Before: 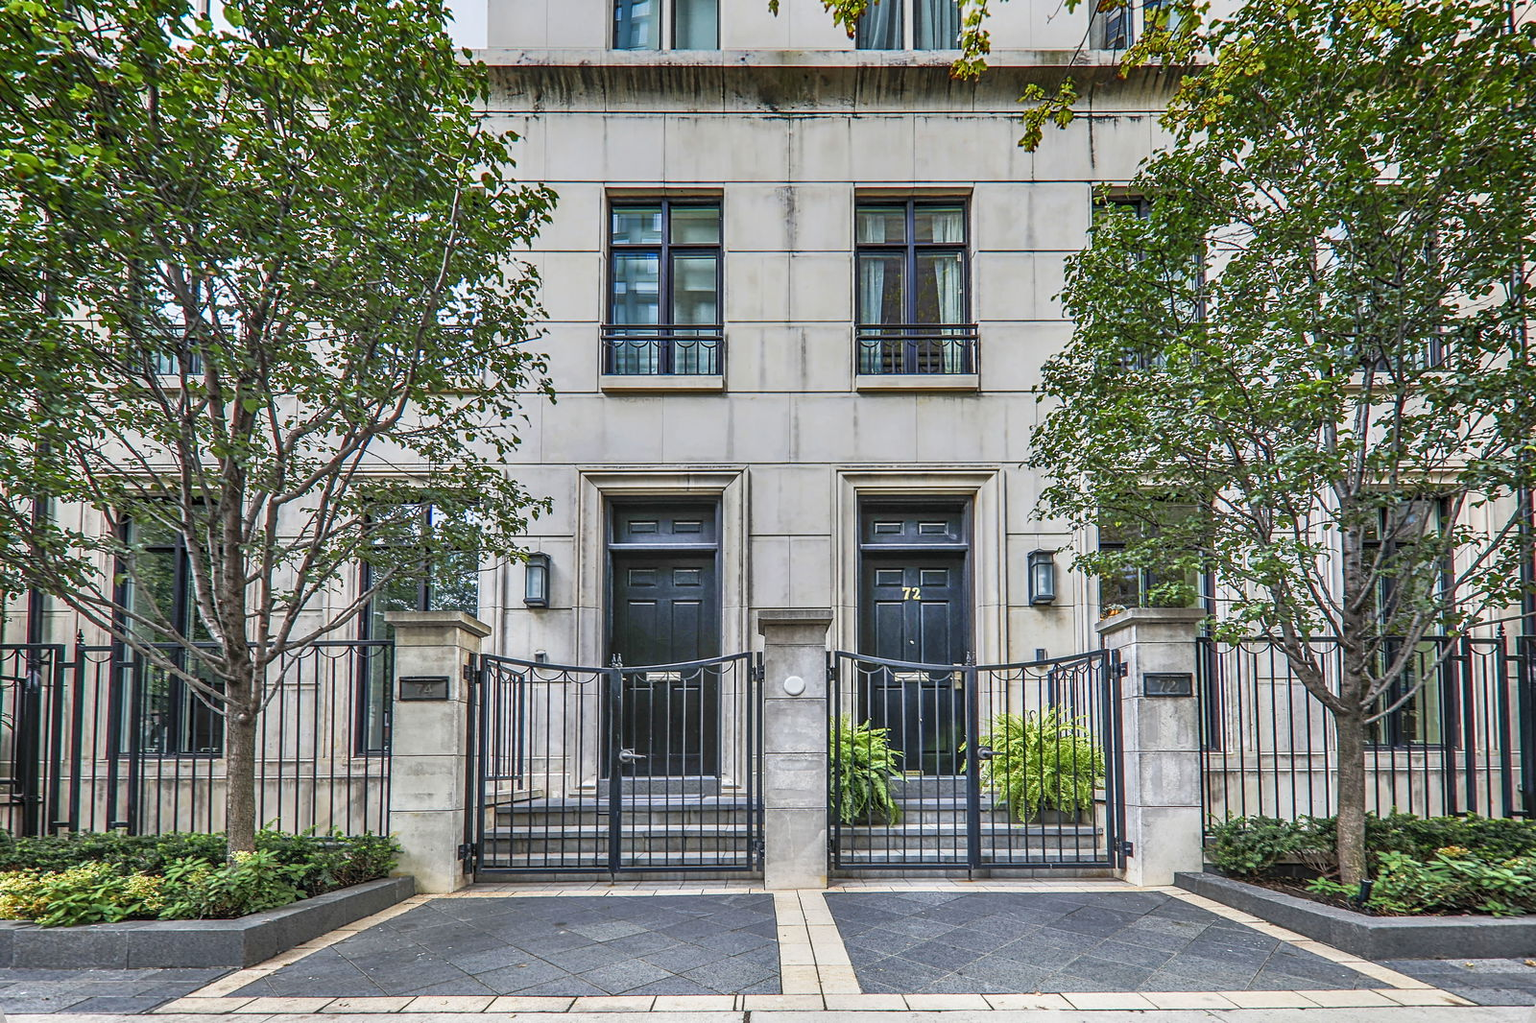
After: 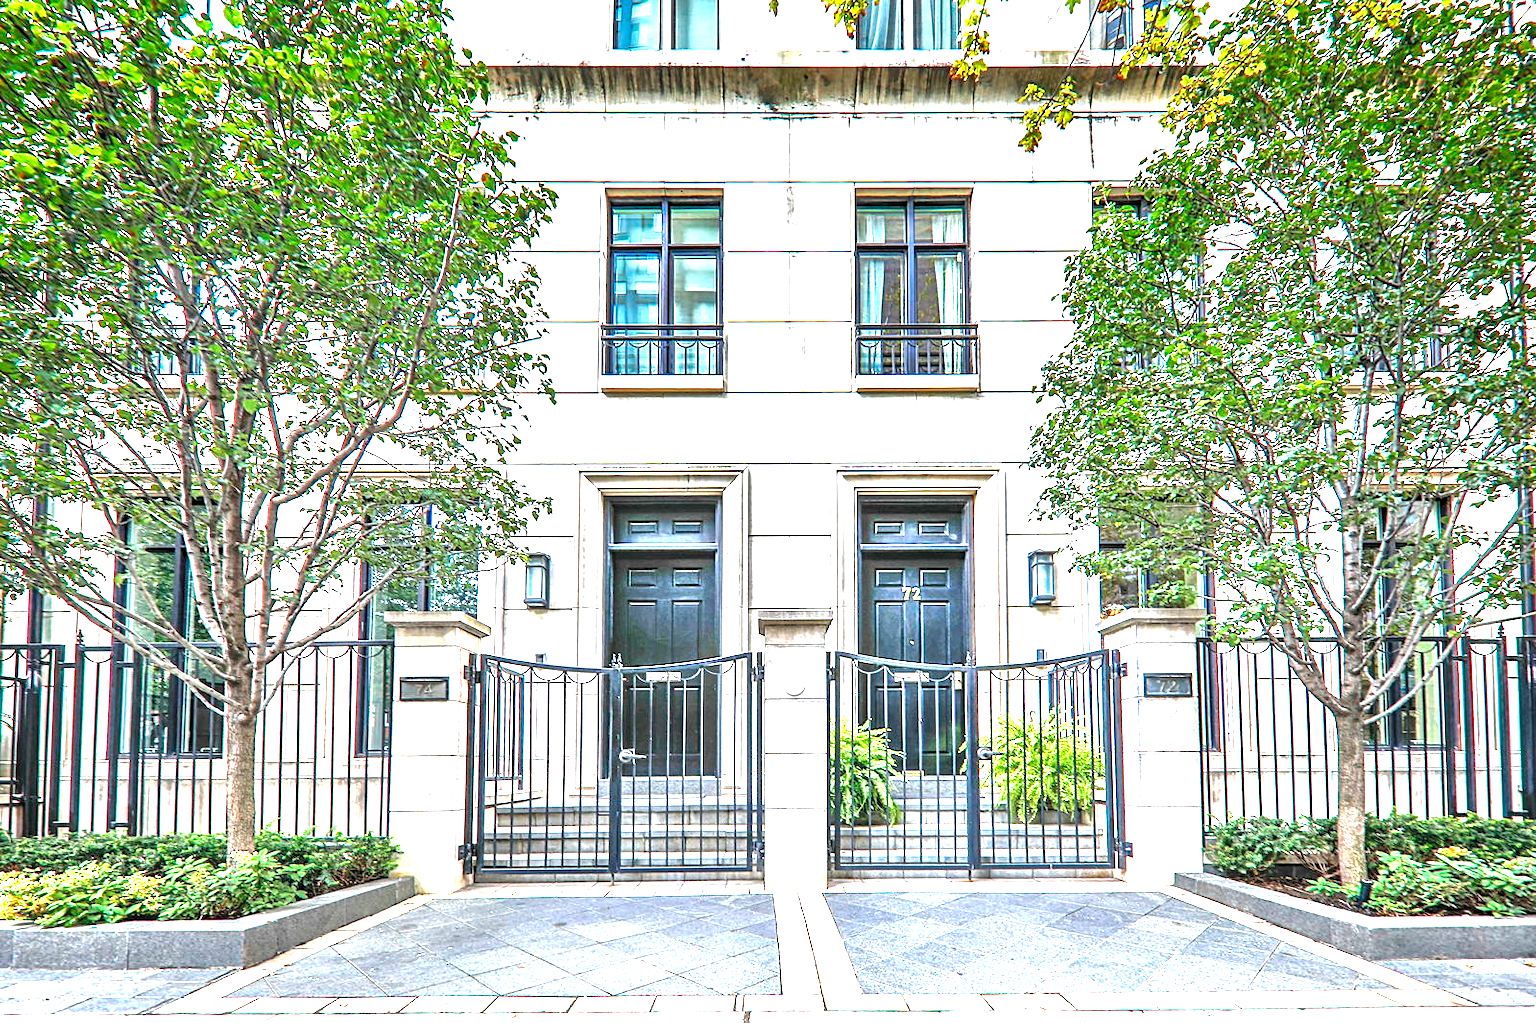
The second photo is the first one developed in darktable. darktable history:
local contrast: mode bilateral grid, contrast 28, coarseness 16, detail 115%, midtone range 0.2
exposure: exposure 2.04 EV, compensate highlight preservation false
